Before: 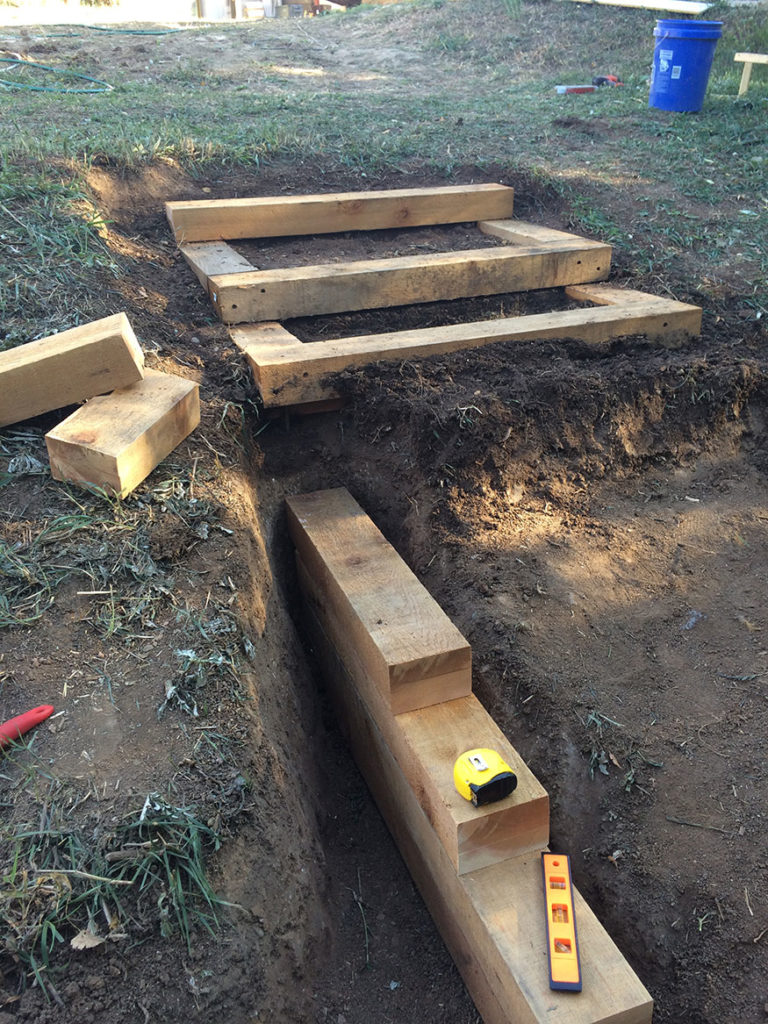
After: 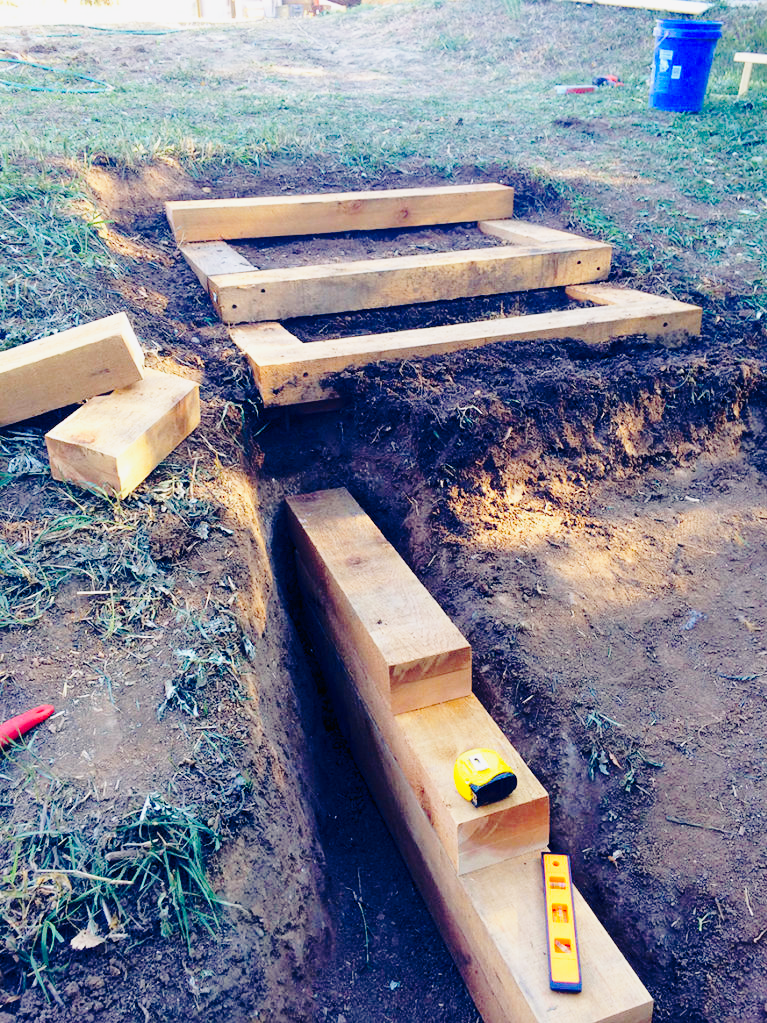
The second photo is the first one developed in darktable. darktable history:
base curve: curves: ch0 [(0, 0) (0.032, 0.037) (0.105, 0.228) (0.435, 0.76) (0.856, 0.983) (1, 1)], preserve colors none
tone curve: curves: ch0 [(0, 0.008) (0.046, 0.032) (0.151, 0.108) (0.367, 0.379) (0.496, 0.526) (0.771, 0.786) (0.857, 0.85) (1, 0.965)]; ch1 [(0, 0) (0.248, 0.252) (0.388, 0.383) (0.482, 0.478) (0.499, 0.499) (0.518, 0.518) (0.544, 0.552) (0.585, 0.617) (0.683, 0.735) (0.823, 0.894) (1, 1)]; ch2 [(0, 0) (0.302, 0.284) (0.427, 0.417) (0.473, 0.47) (0.503, 0.503) (0.523, 0.518) (0.55, 0.563) (0.624, 0.643) (0.753, 0.764) (1, 1)], preserve colors none
crop: left 0.07%
color balance rgb: highlights gain › chroma 1.541%, highlights gain › hue 308.33°, global offset › luminance -0.304%, global offset › chroma 0.304%, global offset › hue 262.96°, linear chroma grading › global chroma 39.989%, perceptual saturation grading › global saturation 0.779%, global vibrance 9.587%
